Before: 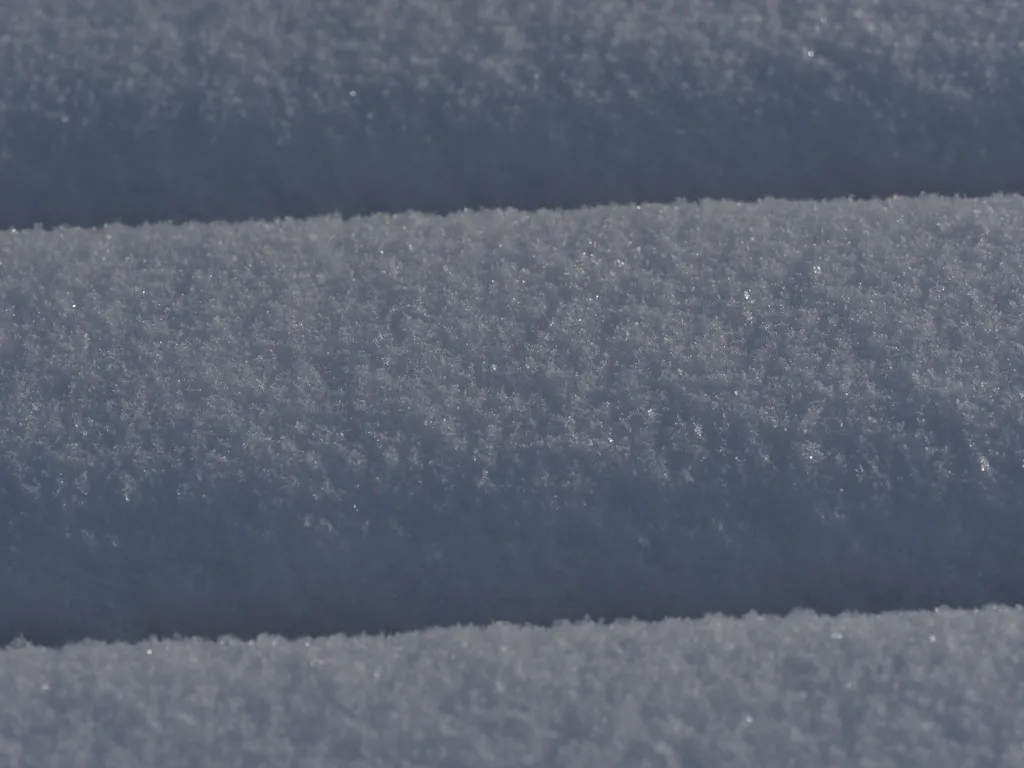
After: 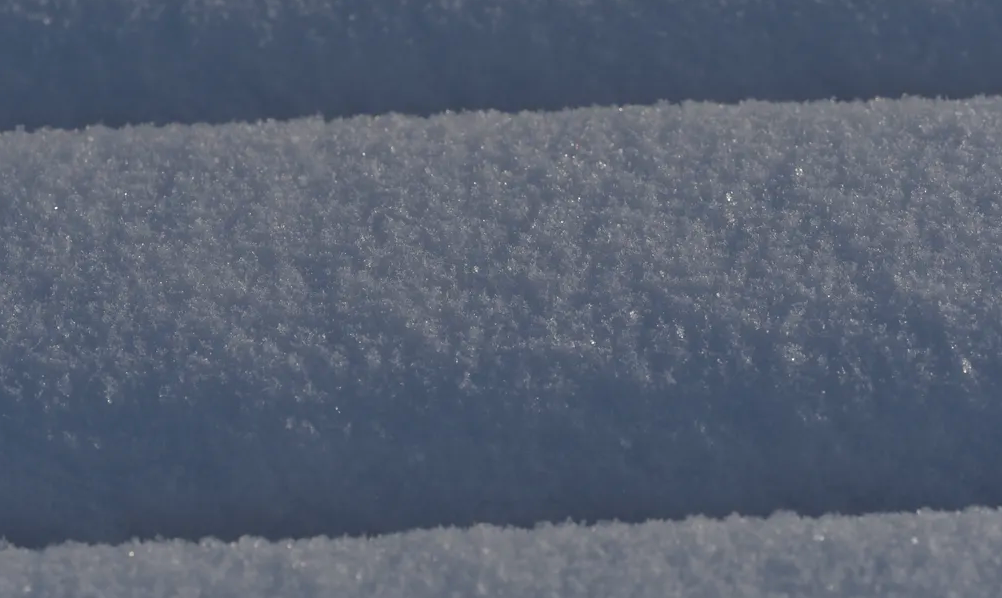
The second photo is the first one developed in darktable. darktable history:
color balance rgb: perceptual saturation grading › global saturation 20%, perceptual saturation grading › highlights -25%, perceptual saturation grading › shadows 25%
crop and rotate: left 1.814%, top 12.818%, right 0.25%, bottom 9.225%
